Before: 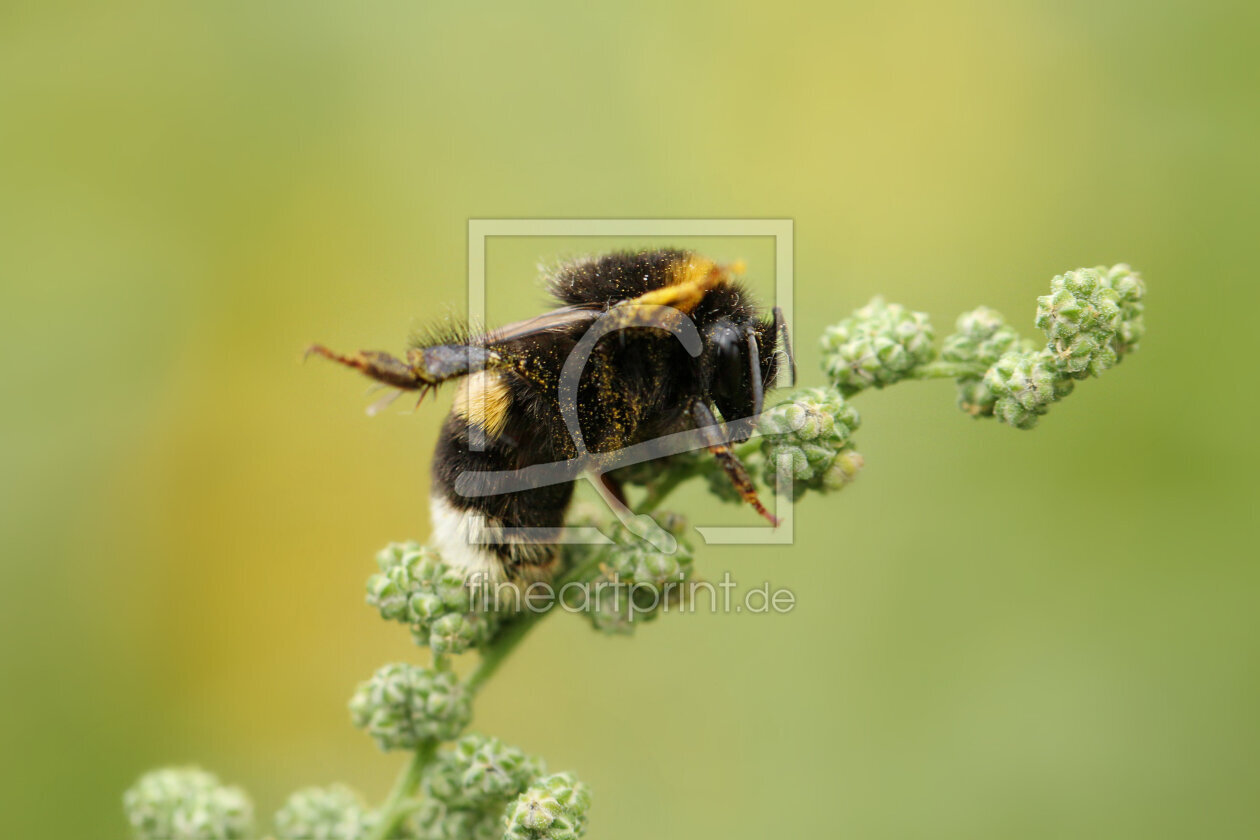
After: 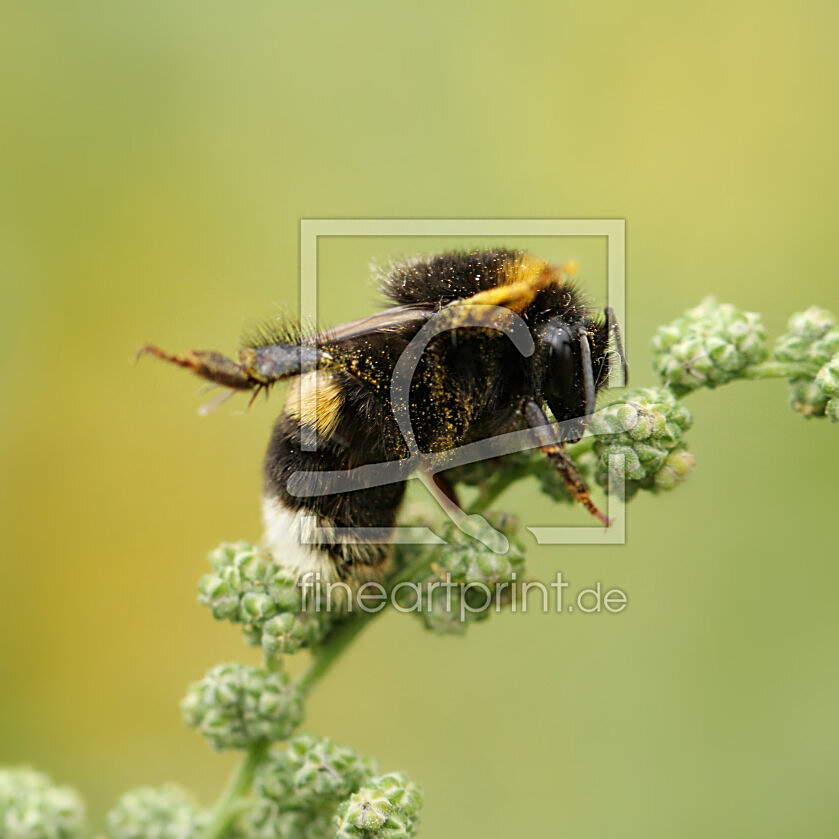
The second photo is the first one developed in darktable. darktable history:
crop and rotate: left 13.342%, right 19.991%
sharpen: on, module defaults
